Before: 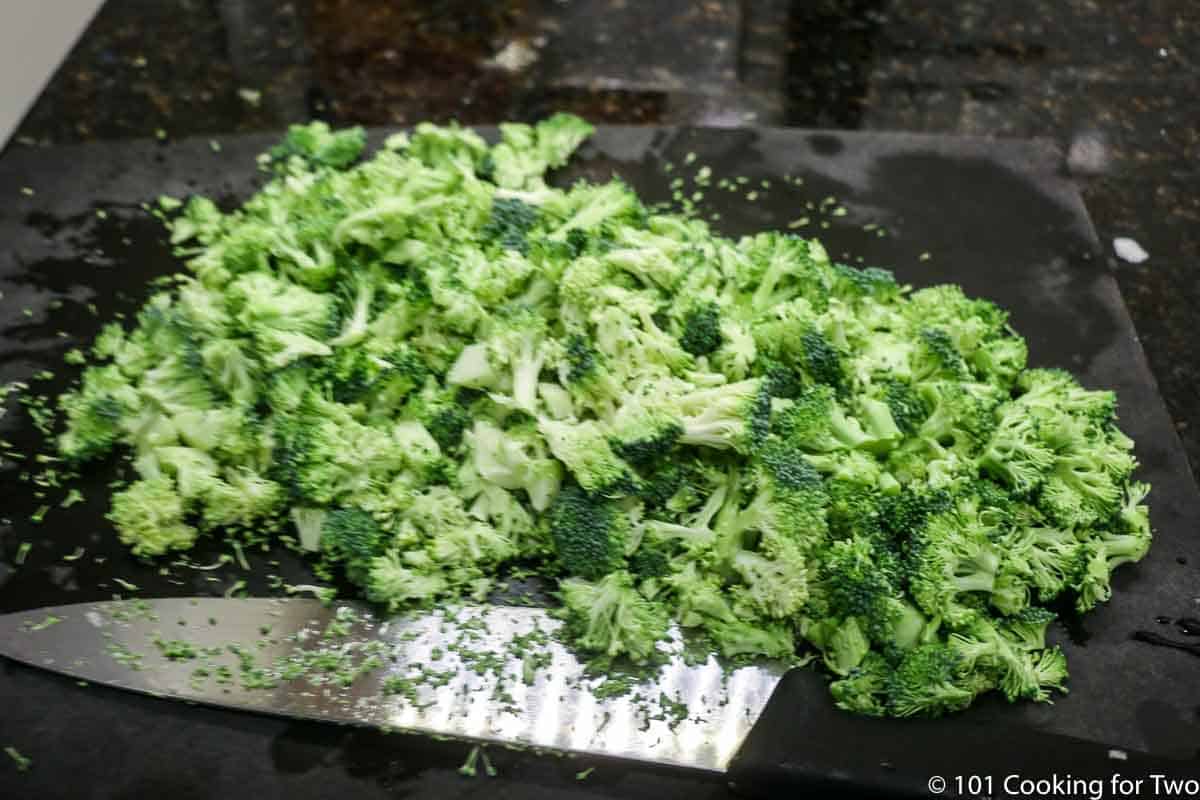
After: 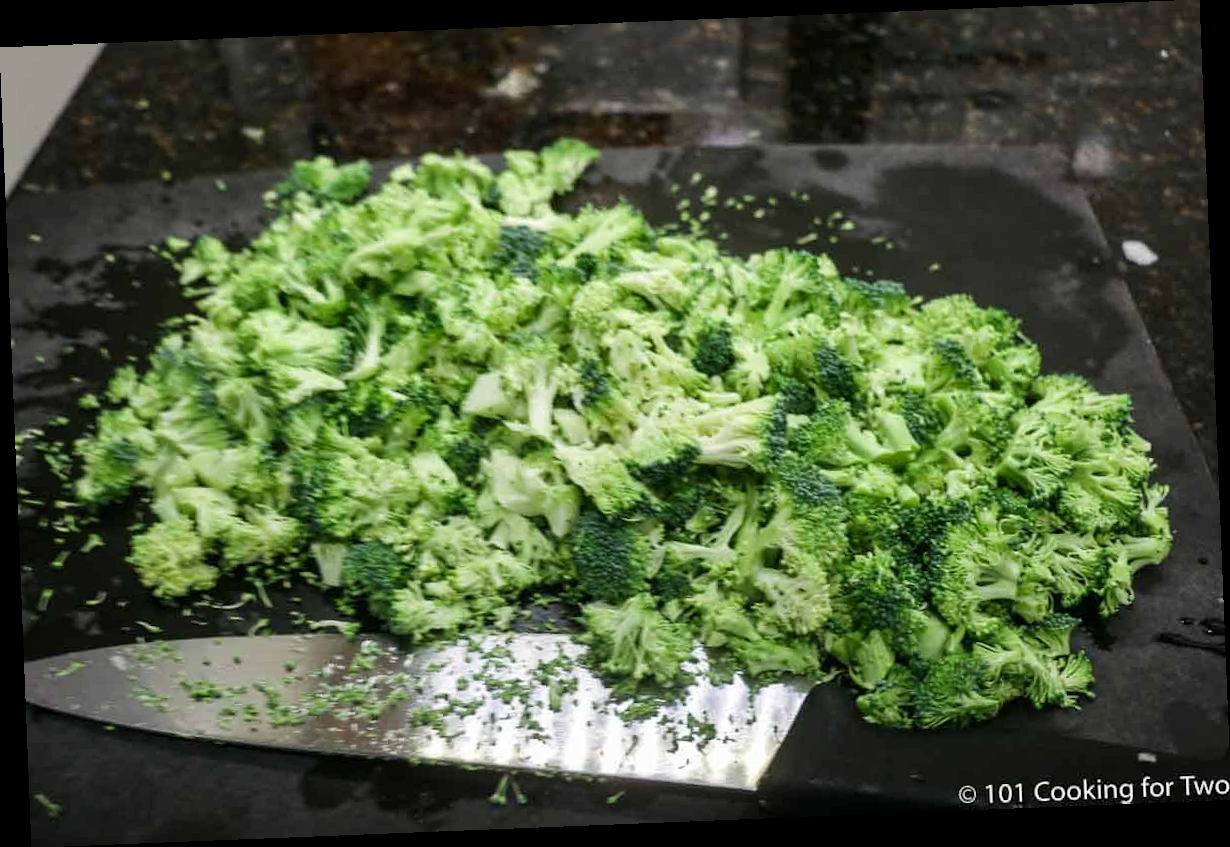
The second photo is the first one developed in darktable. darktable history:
exposure: exposure -0.01 EV, compensate highlight preservation false
rotate and perspective: rotation -2.29°, automatic cropping off
